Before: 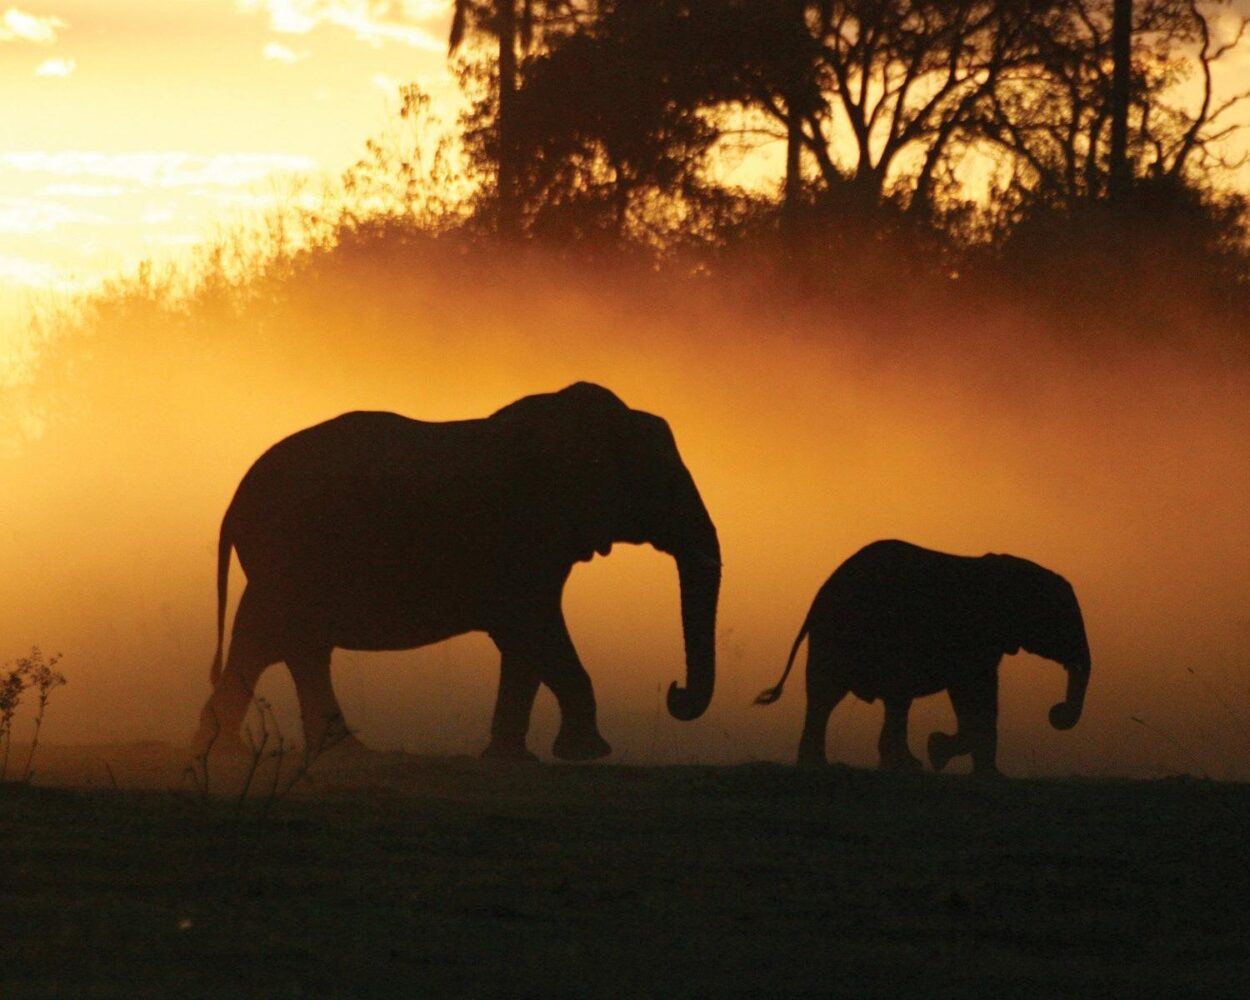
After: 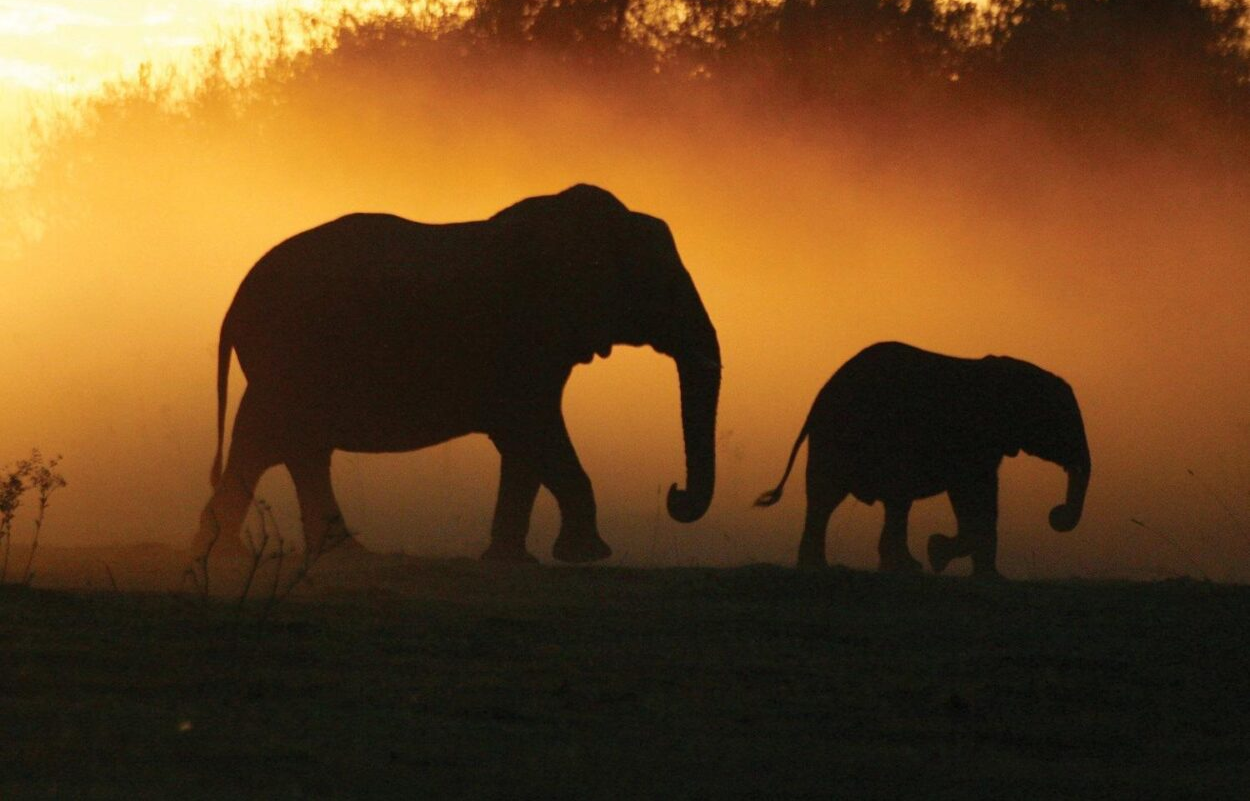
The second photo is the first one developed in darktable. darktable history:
crop and rotate: top 19.819%
color zones: curves: ch0 [(0, 0.5) (0.143, 0.5) (0.286, 0.5) (0.429, 0.495) (0.571, 0.437) (0.714, 0.44) (0.857, 0.496) (1, 0.5)]
